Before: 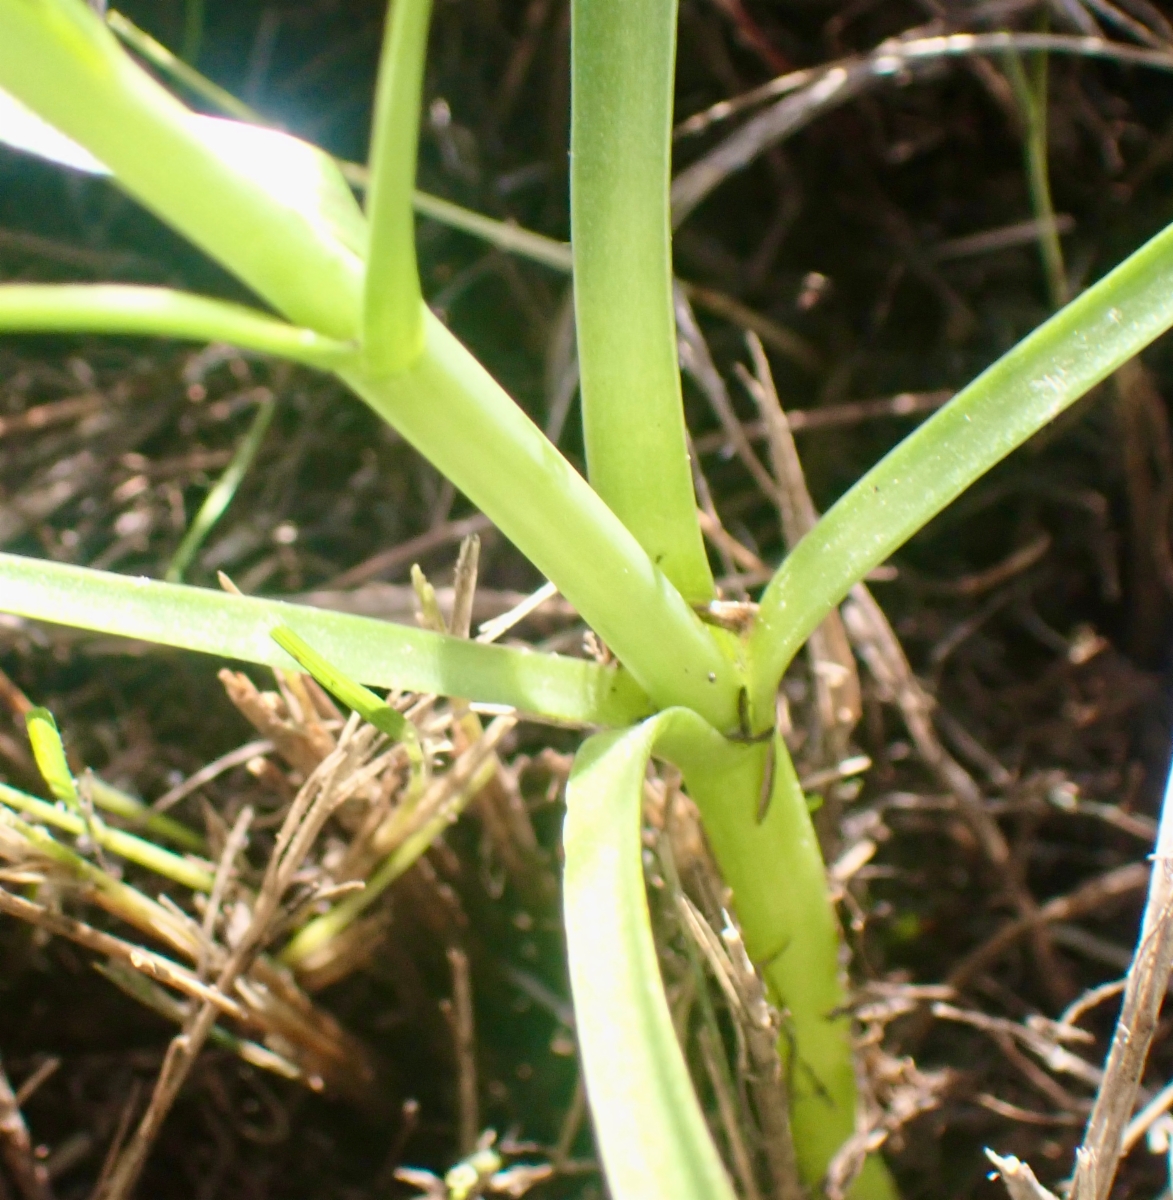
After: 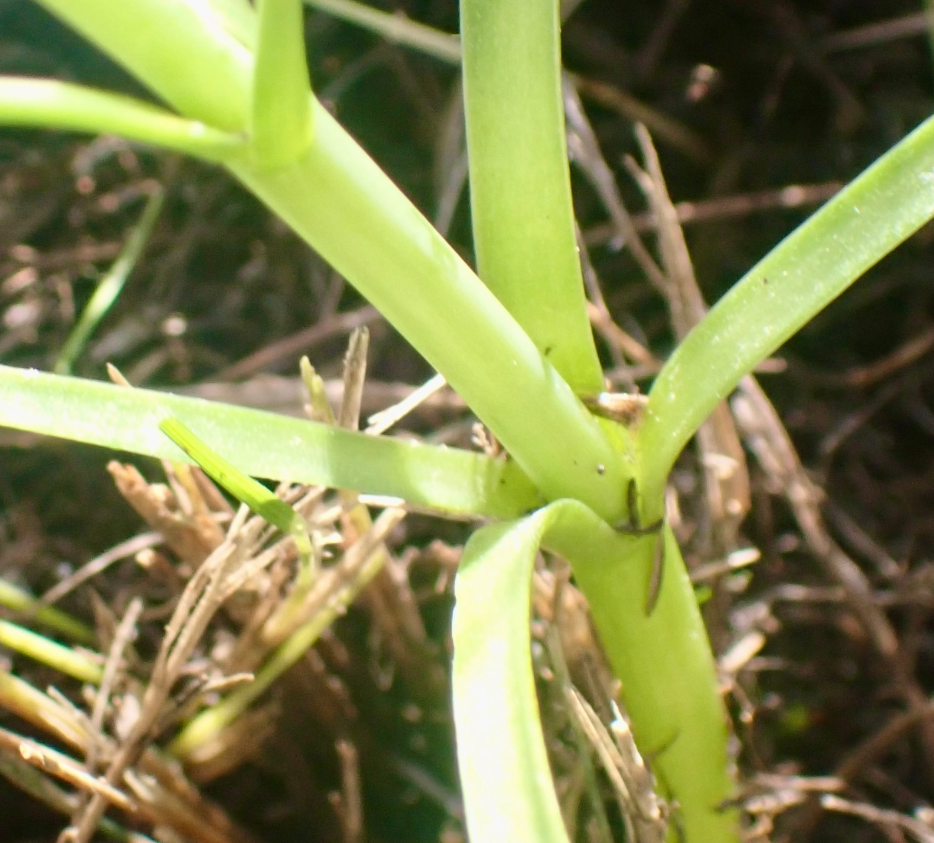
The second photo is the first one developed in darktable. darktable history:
crop: left 9.544%, top 17.35%, right 10.785%, bottom 12.394%
